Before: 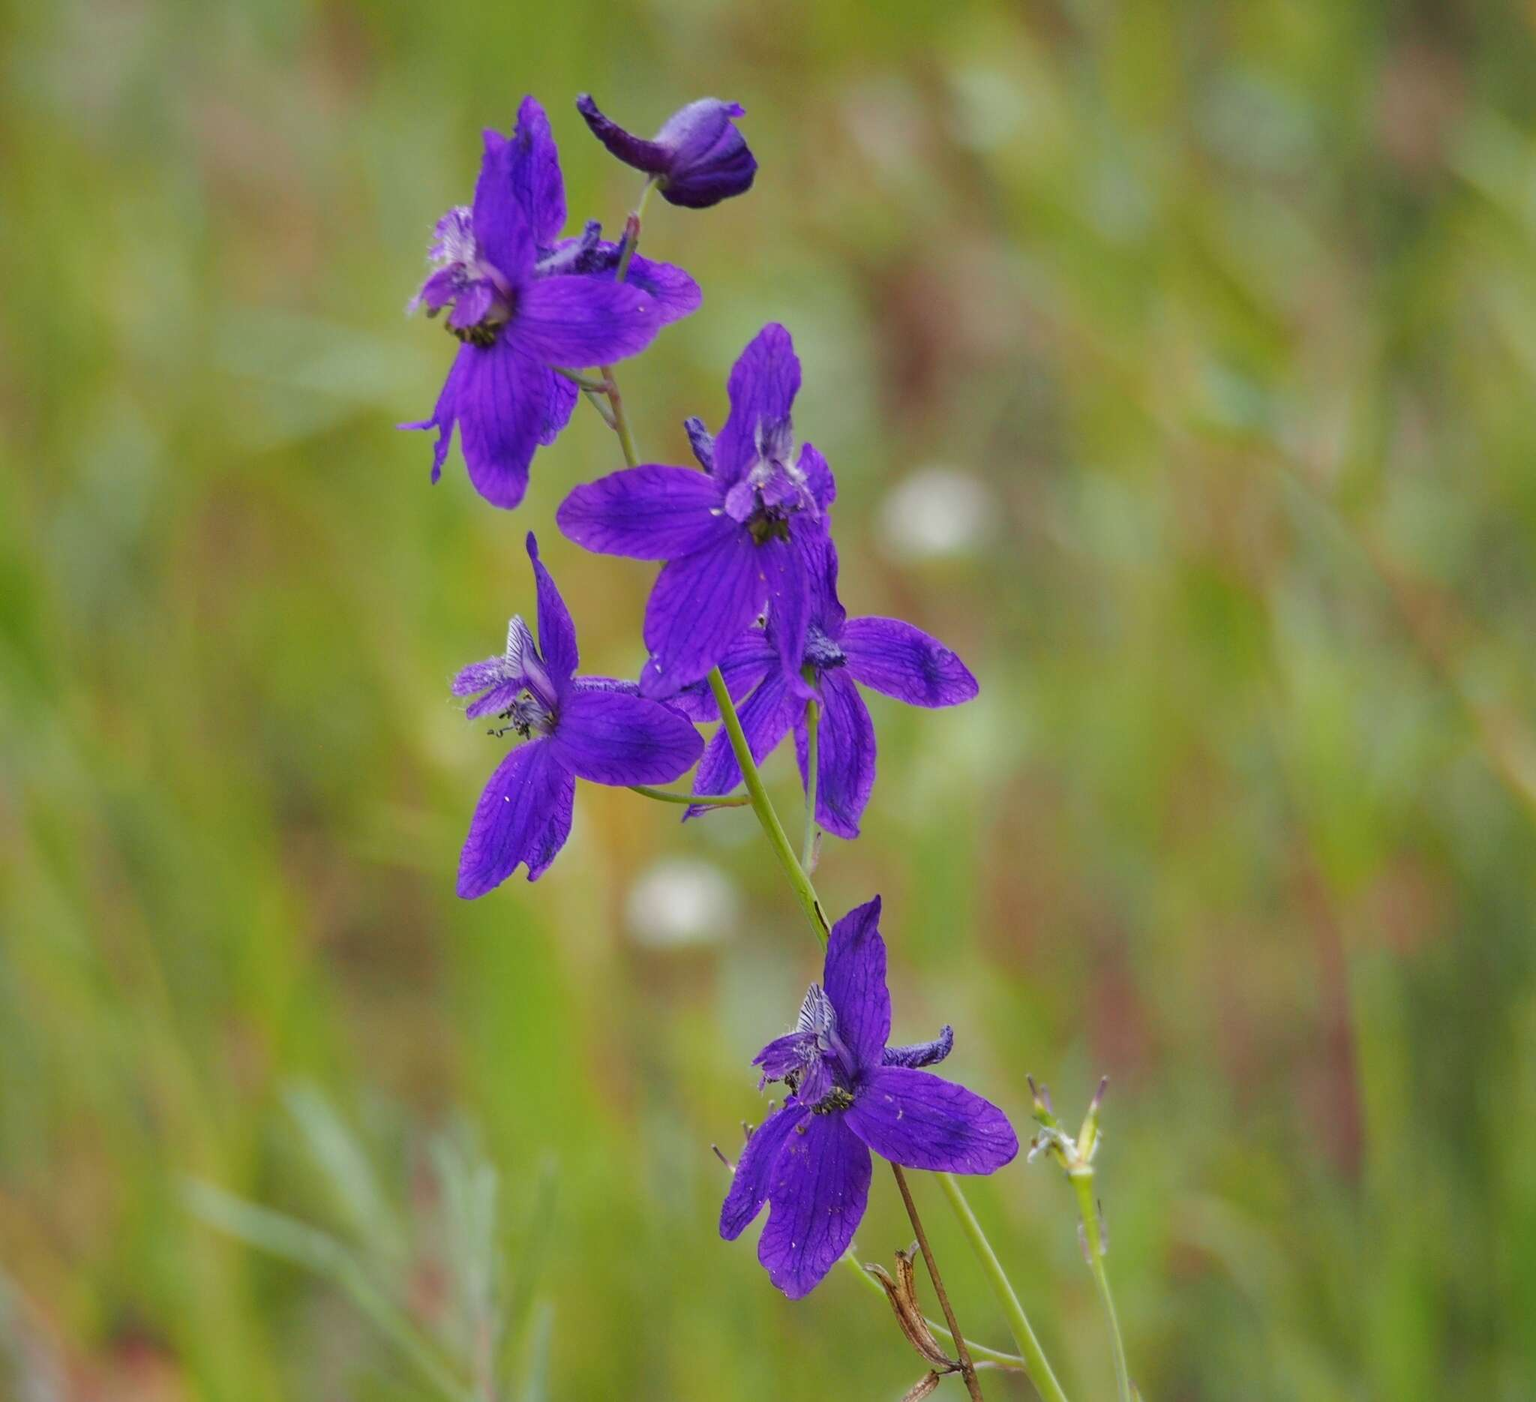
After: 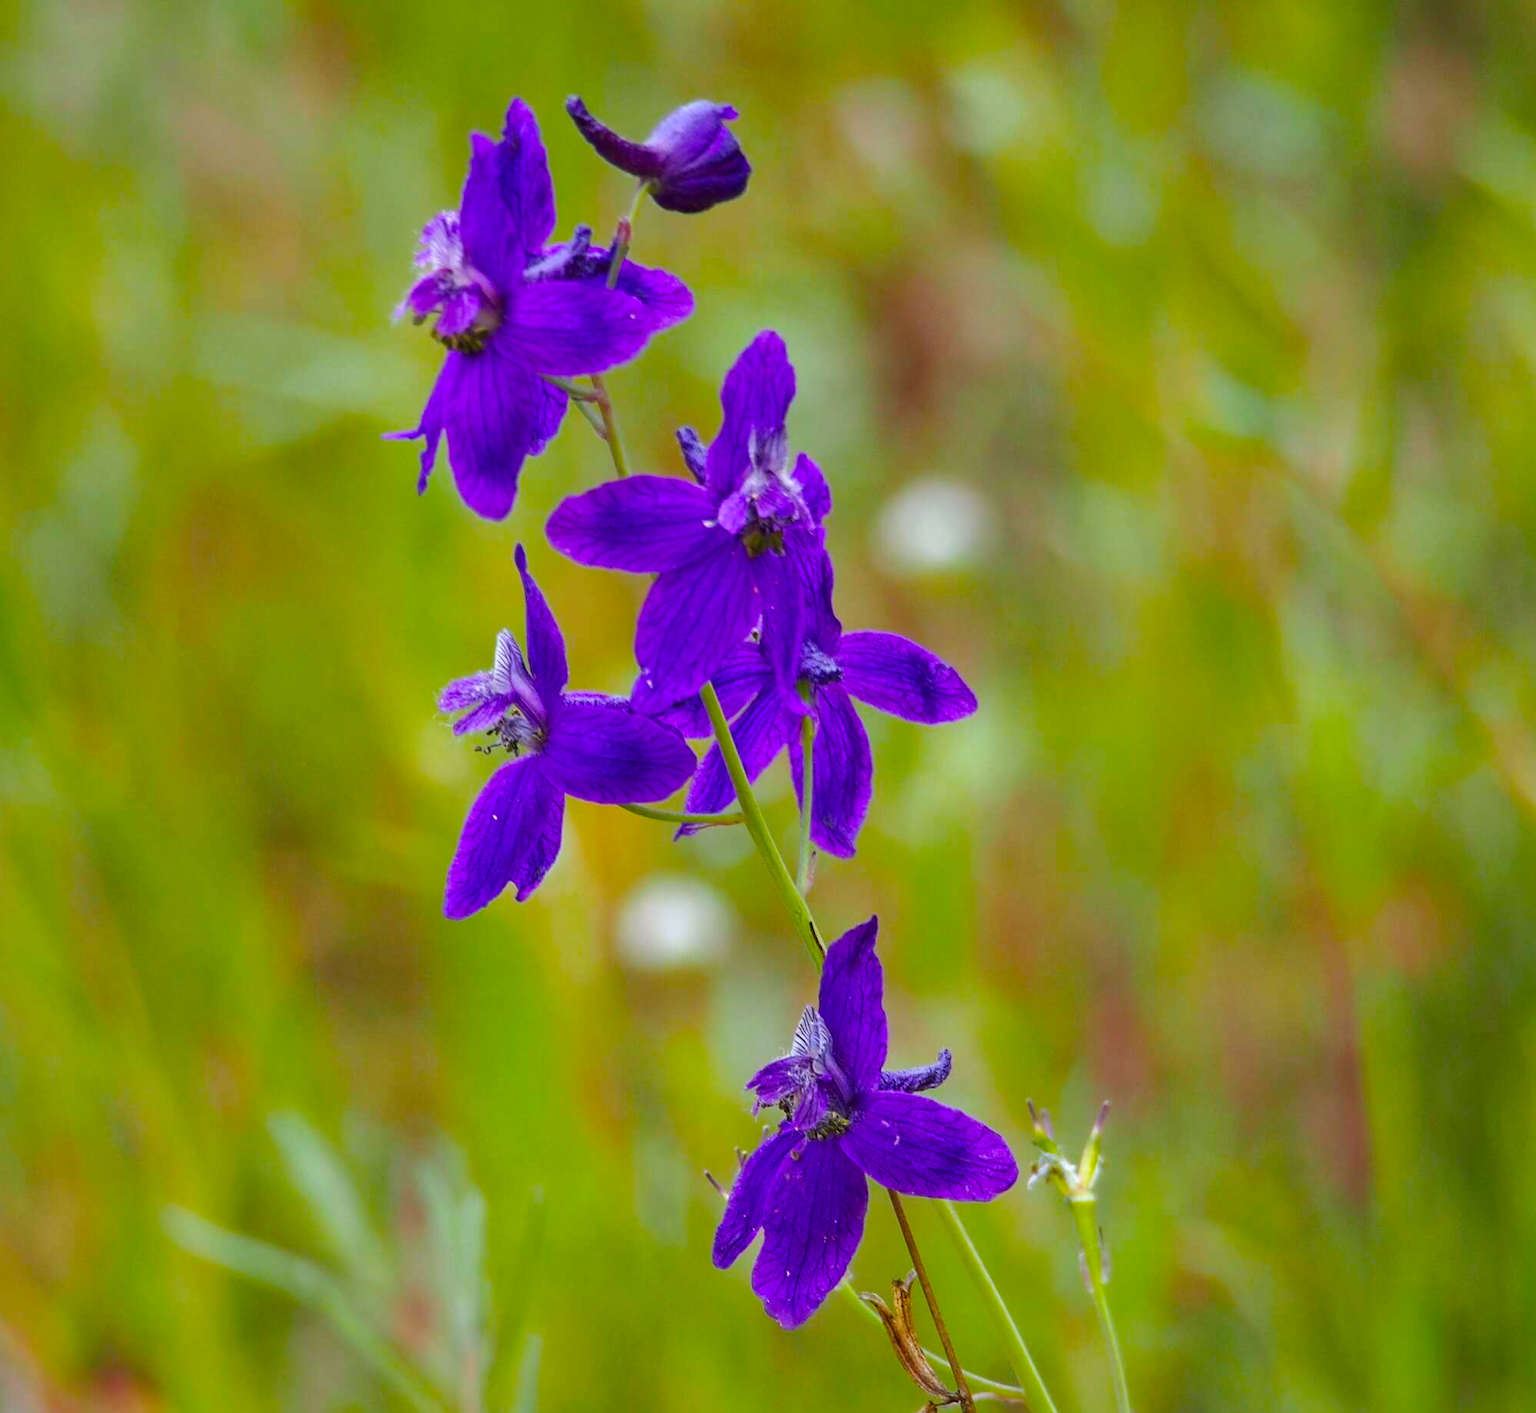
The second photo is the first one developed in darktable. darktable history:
crop and rotate: left 1.52%, right 0.715%, bottom 1.41%
color balance rgb: shadows lift › chroma 3.854%, shadows lift › hue 90.76°, highlights gain › luminance 16.52%, highlights gain › chroma 2.884%, highlights gain › hue 258.08°, linear chroma grading › global chroma 14.347%, perceptual saturation grading › global saturation 25.814%
